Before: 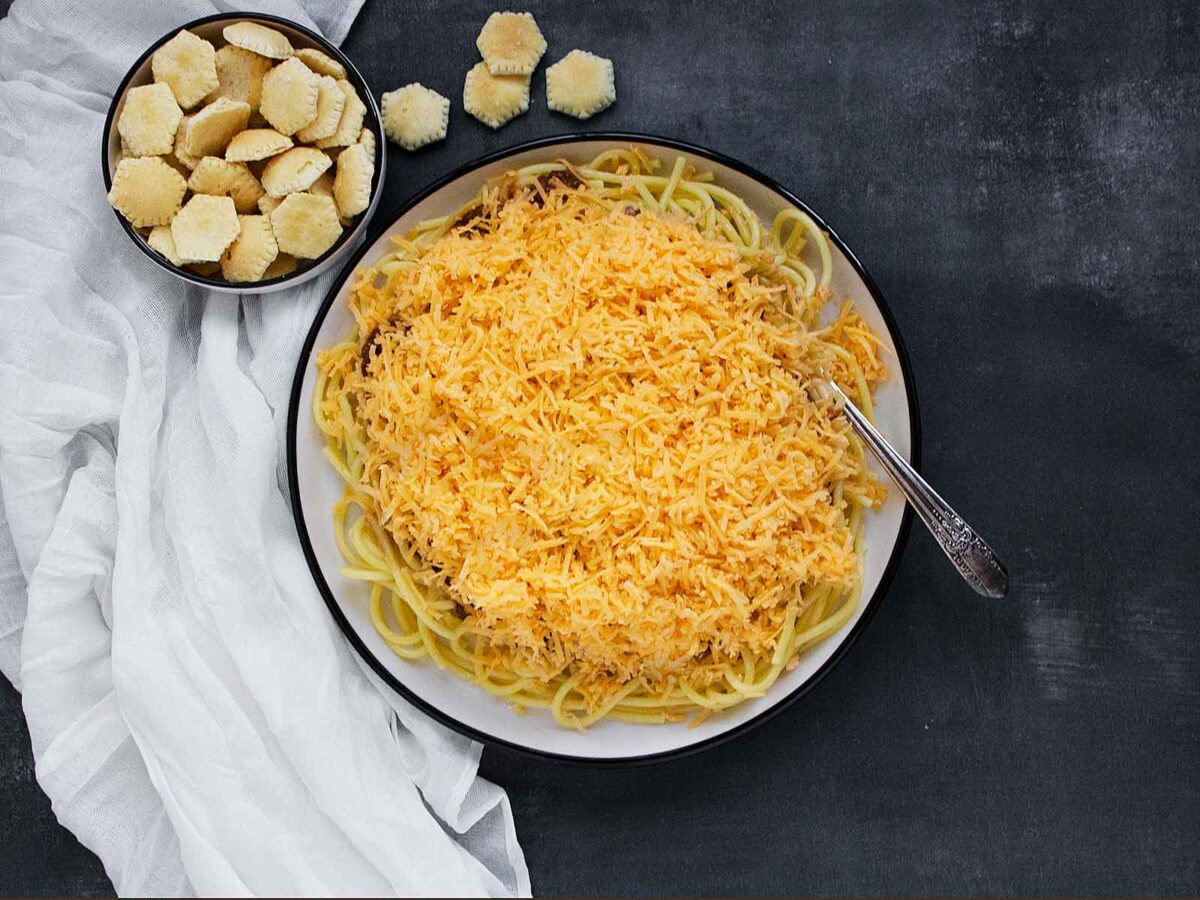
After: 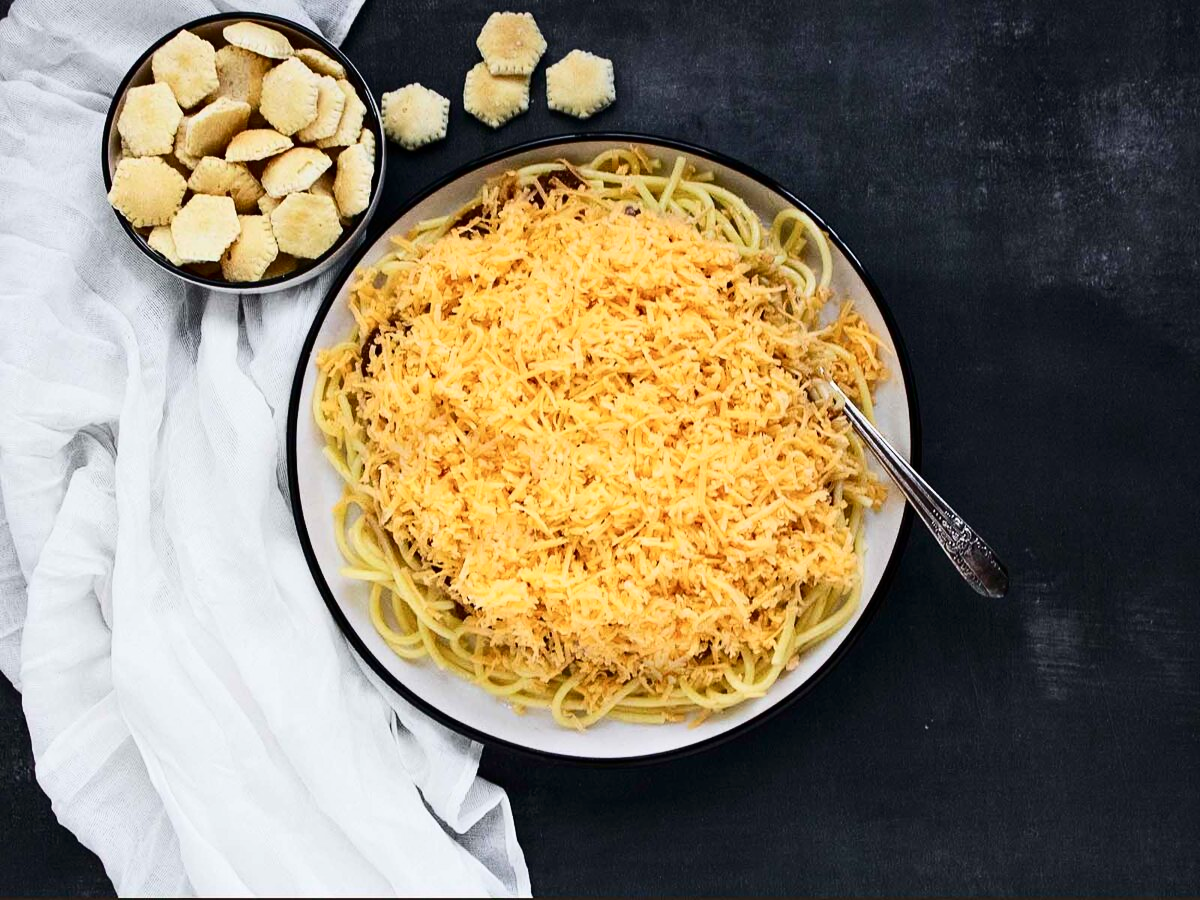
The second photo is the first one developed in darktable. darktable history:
contrast brightness saturation: contrast 0.286
